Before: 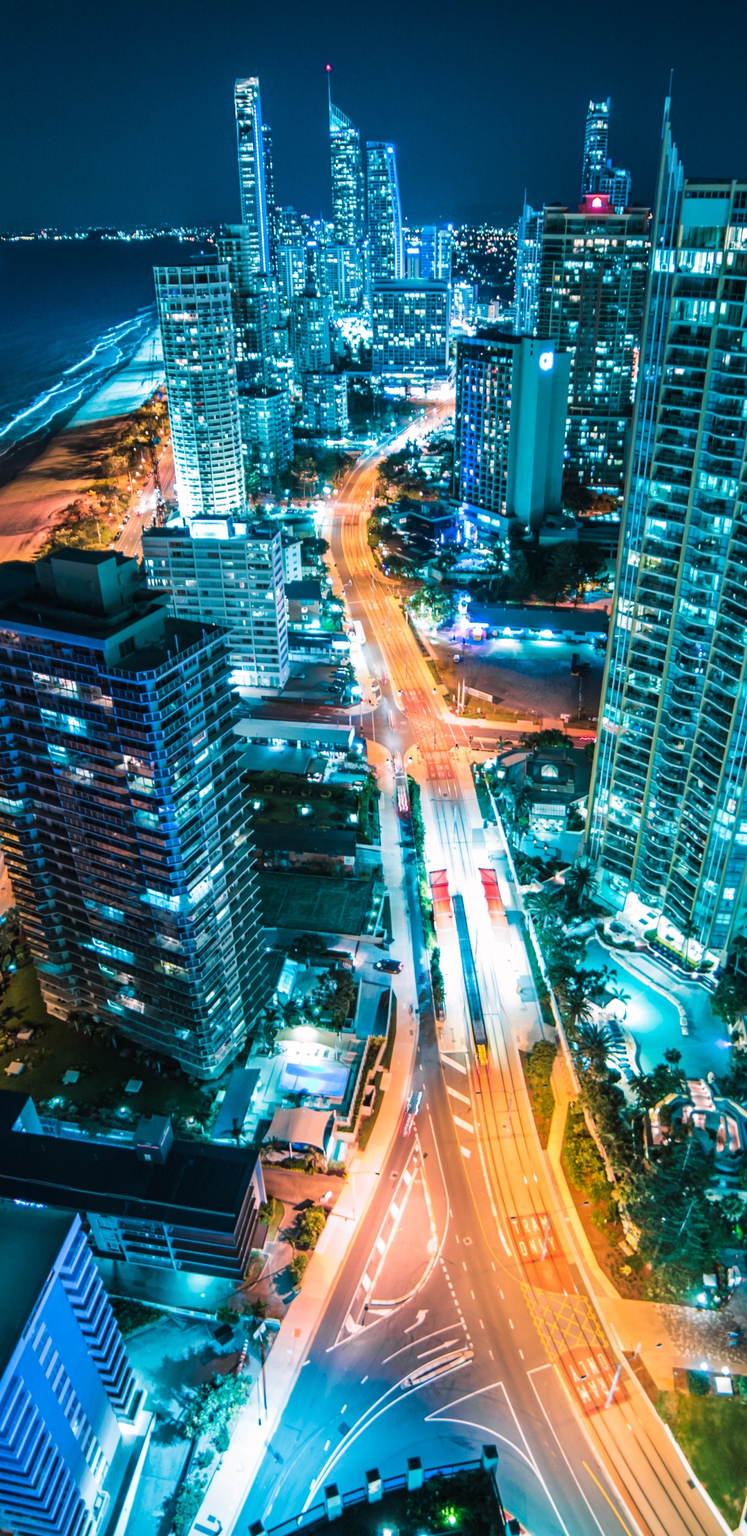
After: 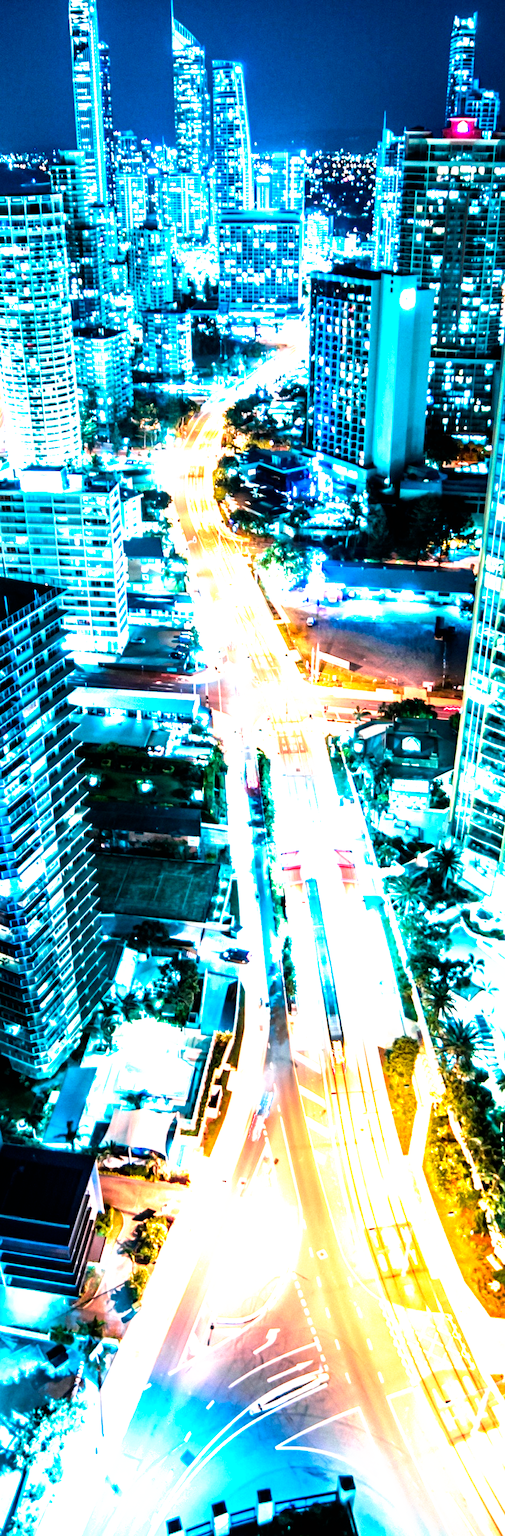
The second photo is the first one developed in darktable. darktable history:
exposure: black level correction 0, exposure 1 EV, compensate exposure bias true, compensate highlight preservation false
filmic rgb: black relative exposure -8.2 EV, white relative exposure 2.2 EV, threshold 3 EV, hardness 7.11, latitude 85.74%, contrast 1.696, highlights saturation mix -4%, shadows ↔ highlights balance -2.69%, preserve chrominance no, color science v5 (2021), contrast in shadows safe, contrast in highlights safe, enable highlight reconstruction true
crop and rotate: left 22.918%, top 5.629%, right 14.711%, bottom 2.247%
